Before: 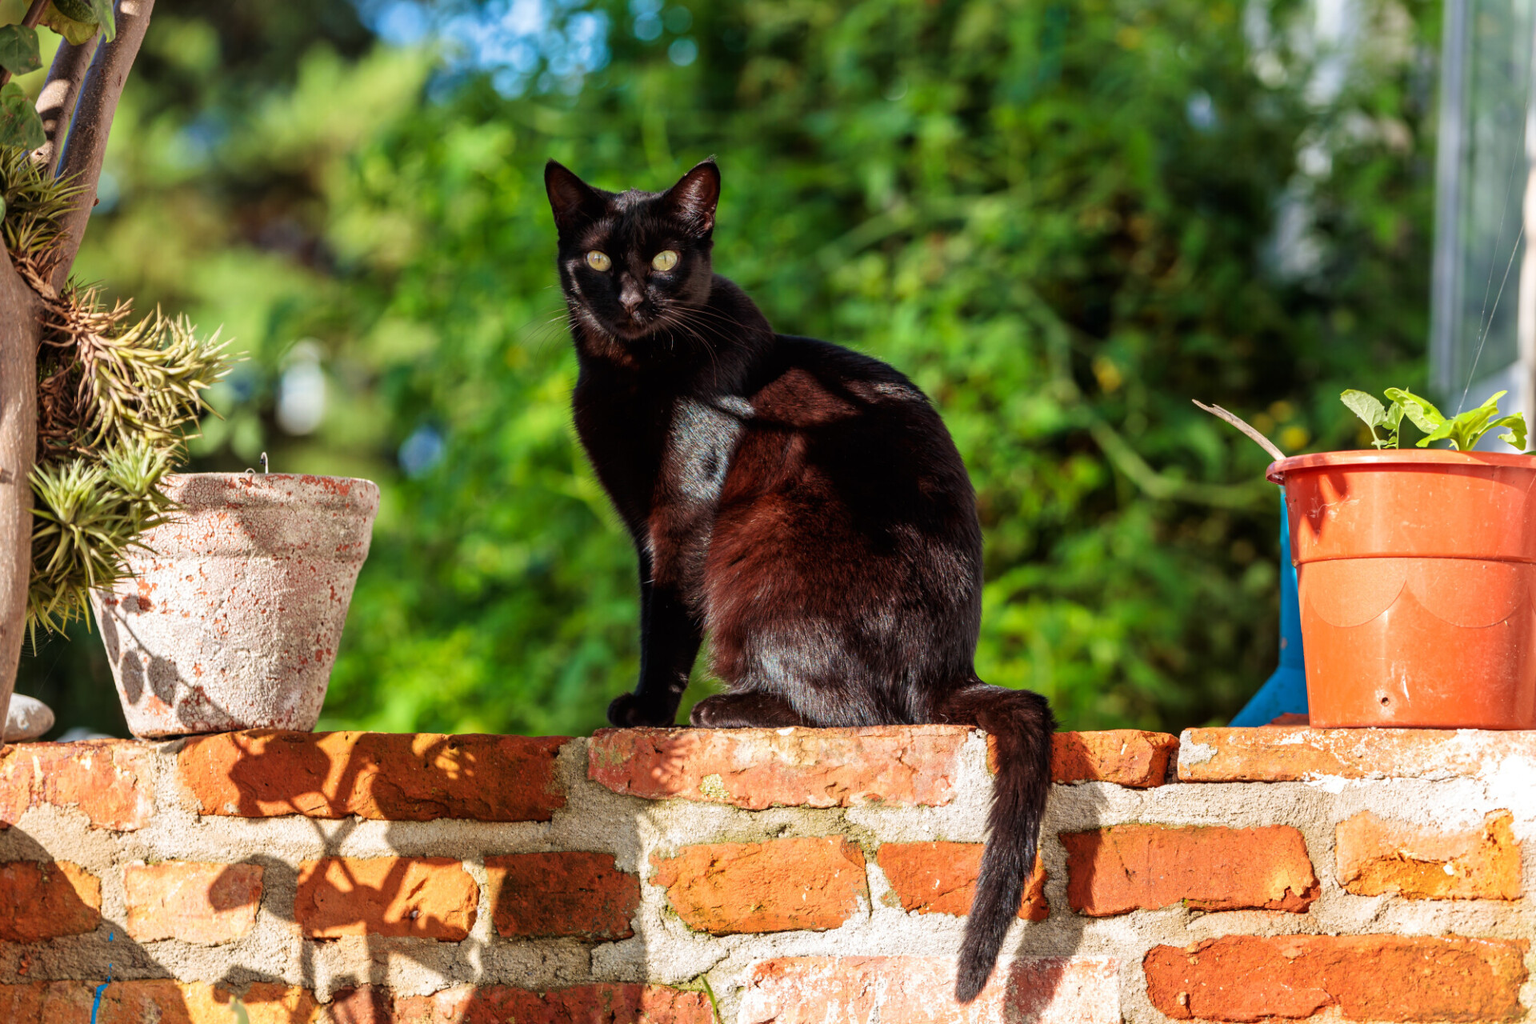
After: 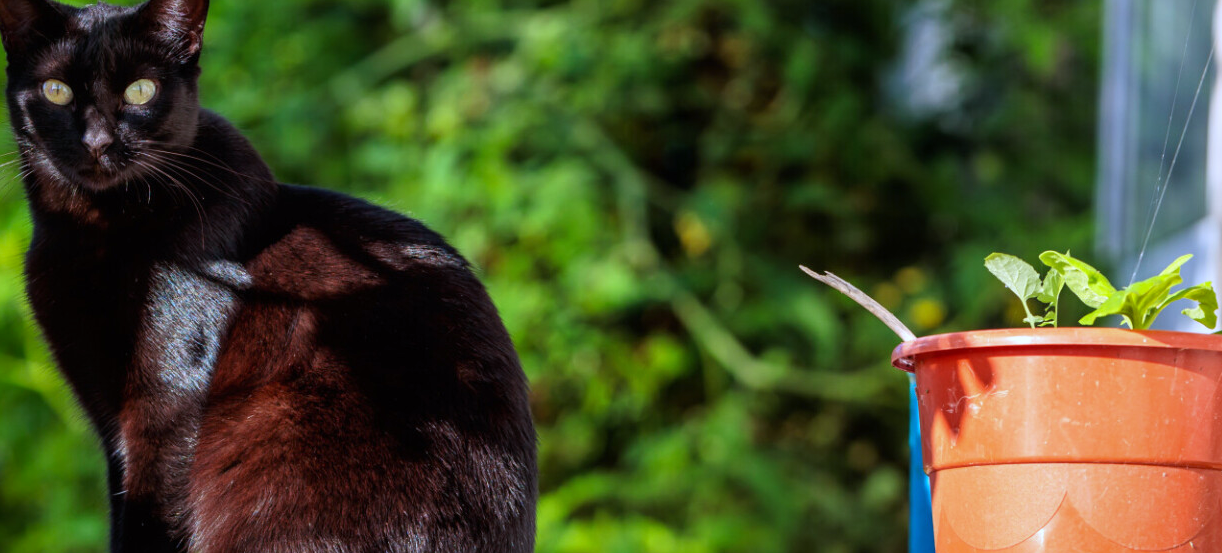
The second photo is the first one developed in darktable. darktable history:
white balance: red 0.948, green 1.02, blue 1.176
crop: left 36.005%, top 18.293%, right 0.31%, bottom 38.444%
vignetting: brightness -0.233, saturation 0.141
